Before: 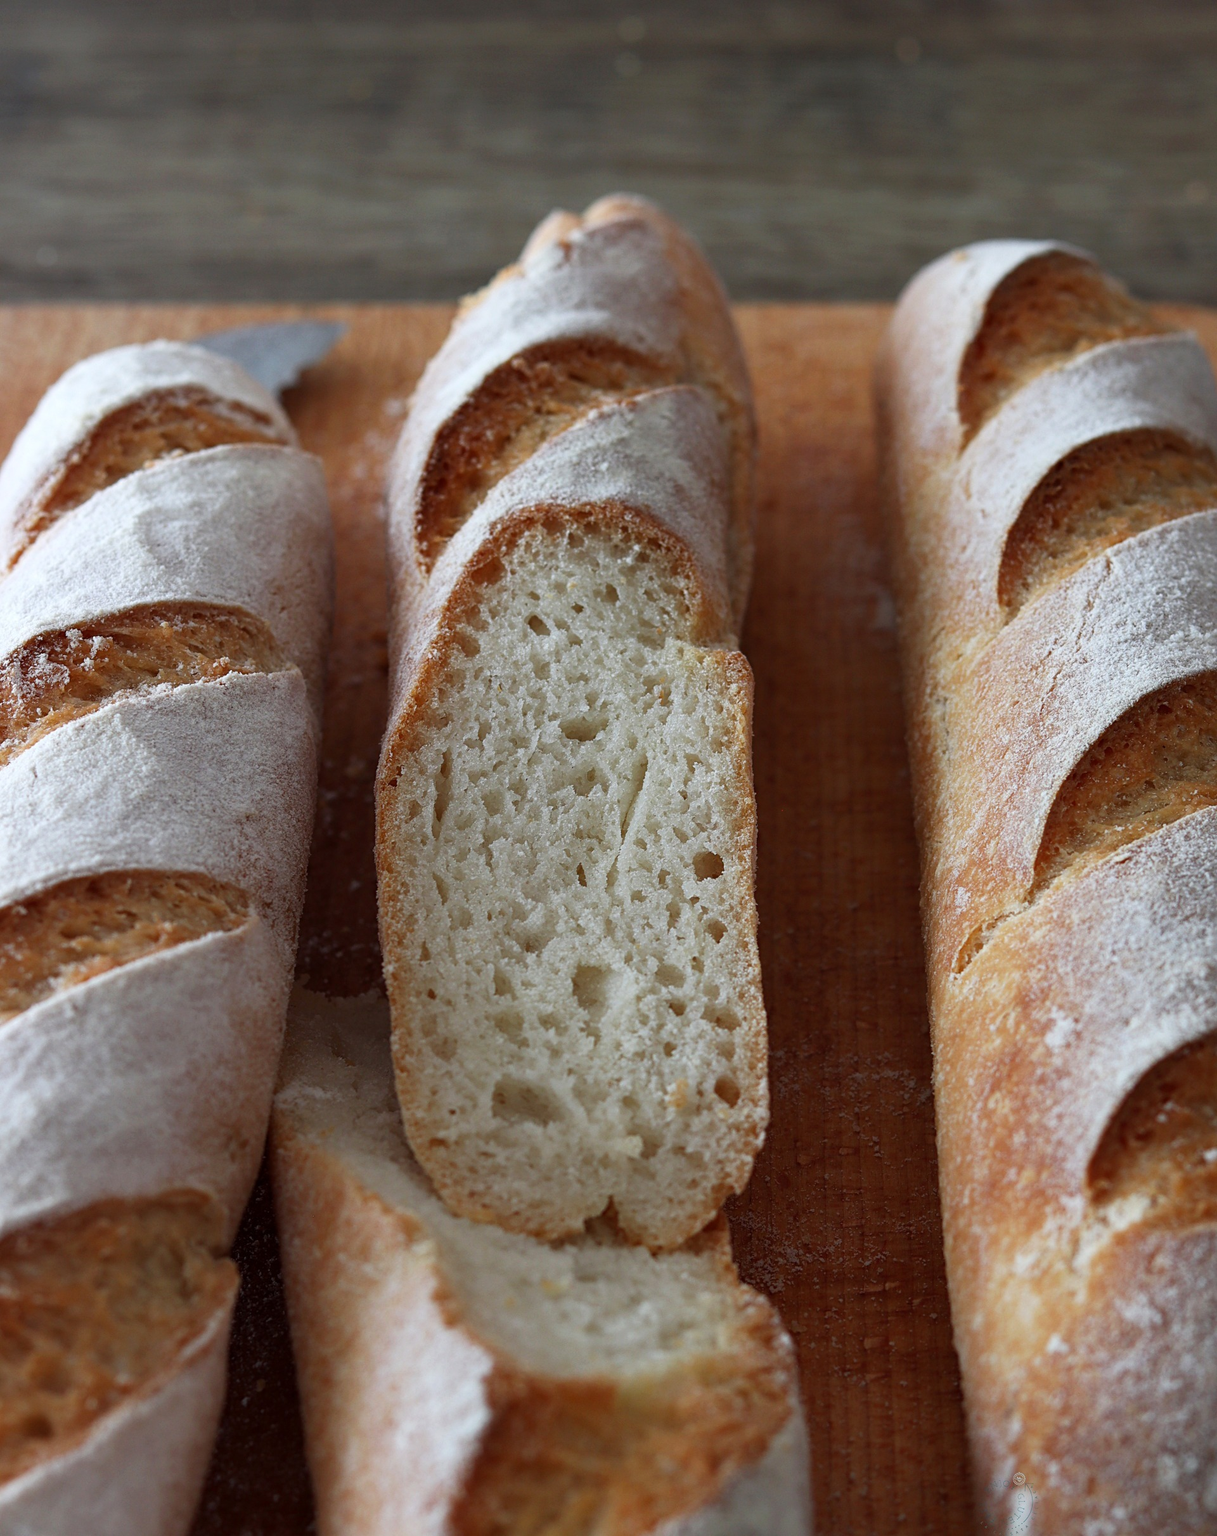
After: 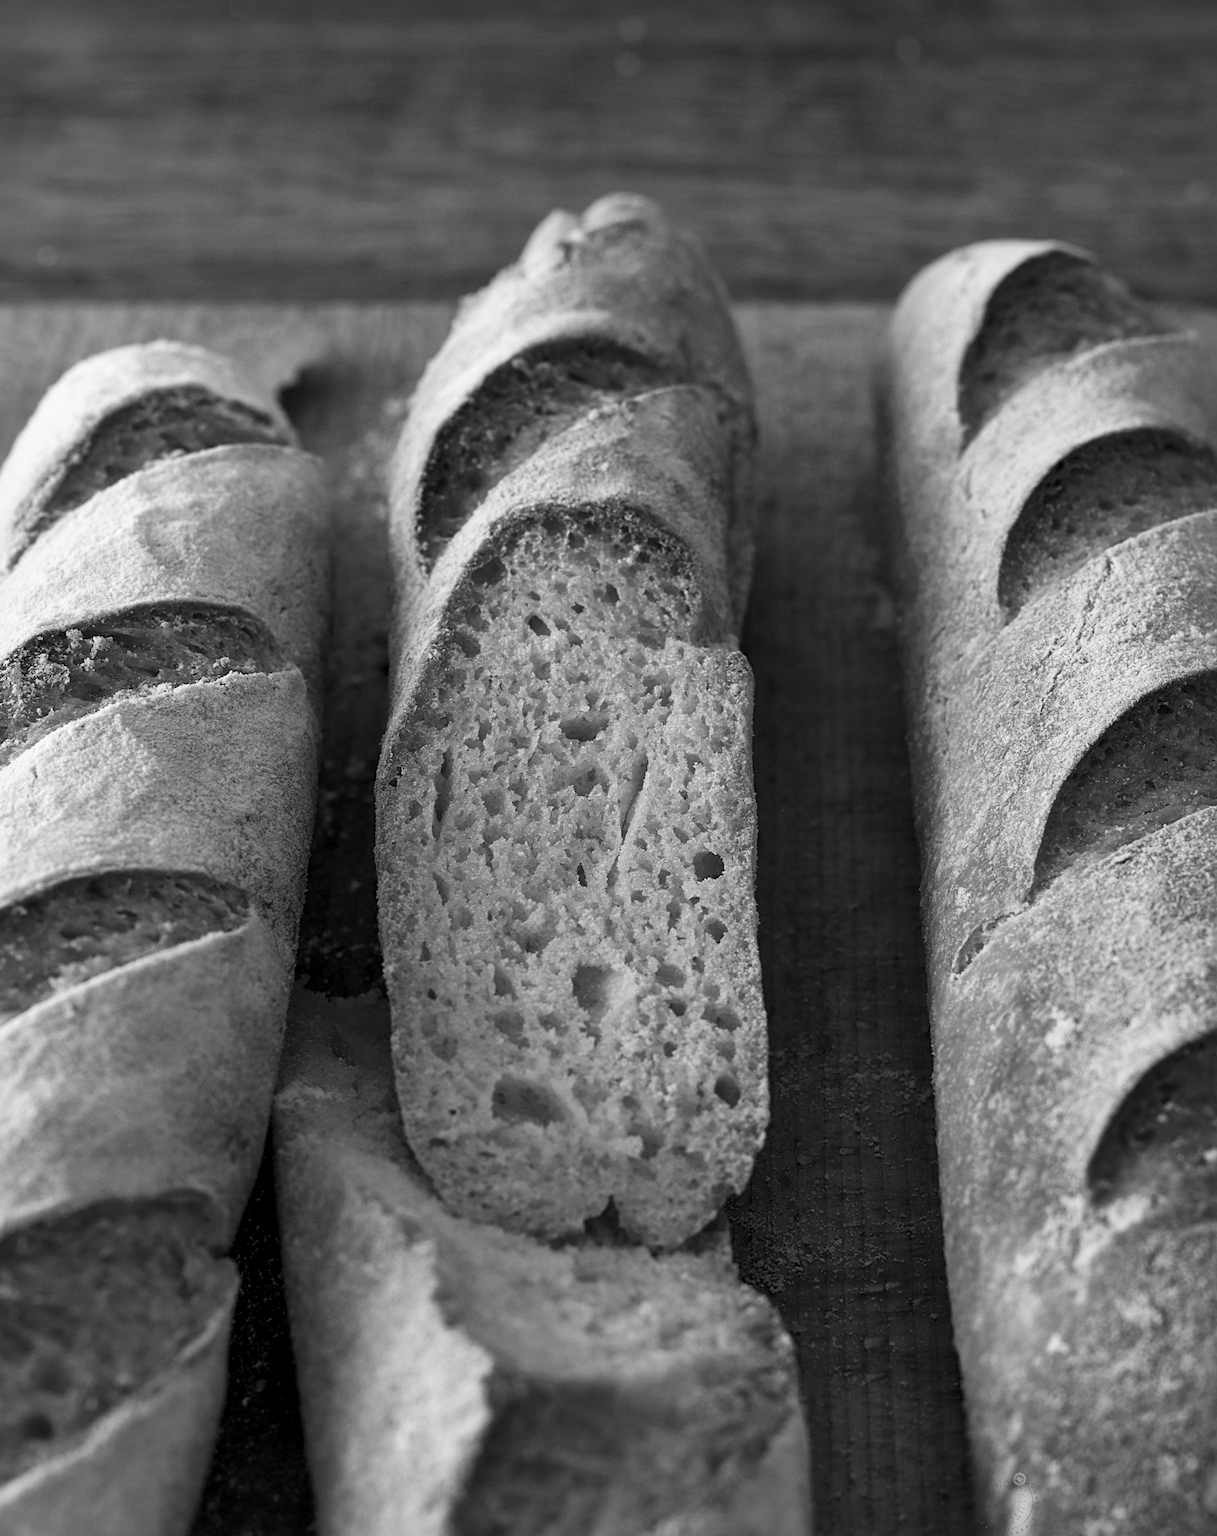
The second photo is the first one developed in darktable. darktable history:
local contrast: mode bilateral grid, contrast 20, coarseness 50, detail 141%, midtone range 0.2
color calibration: output gray [0.21, 0.42, 0.37, 0], gray › normalize channels true, illuminant same as pipeline (D50), adaptation XYZ, x 0.346, y 0.359, gamut compression 0
